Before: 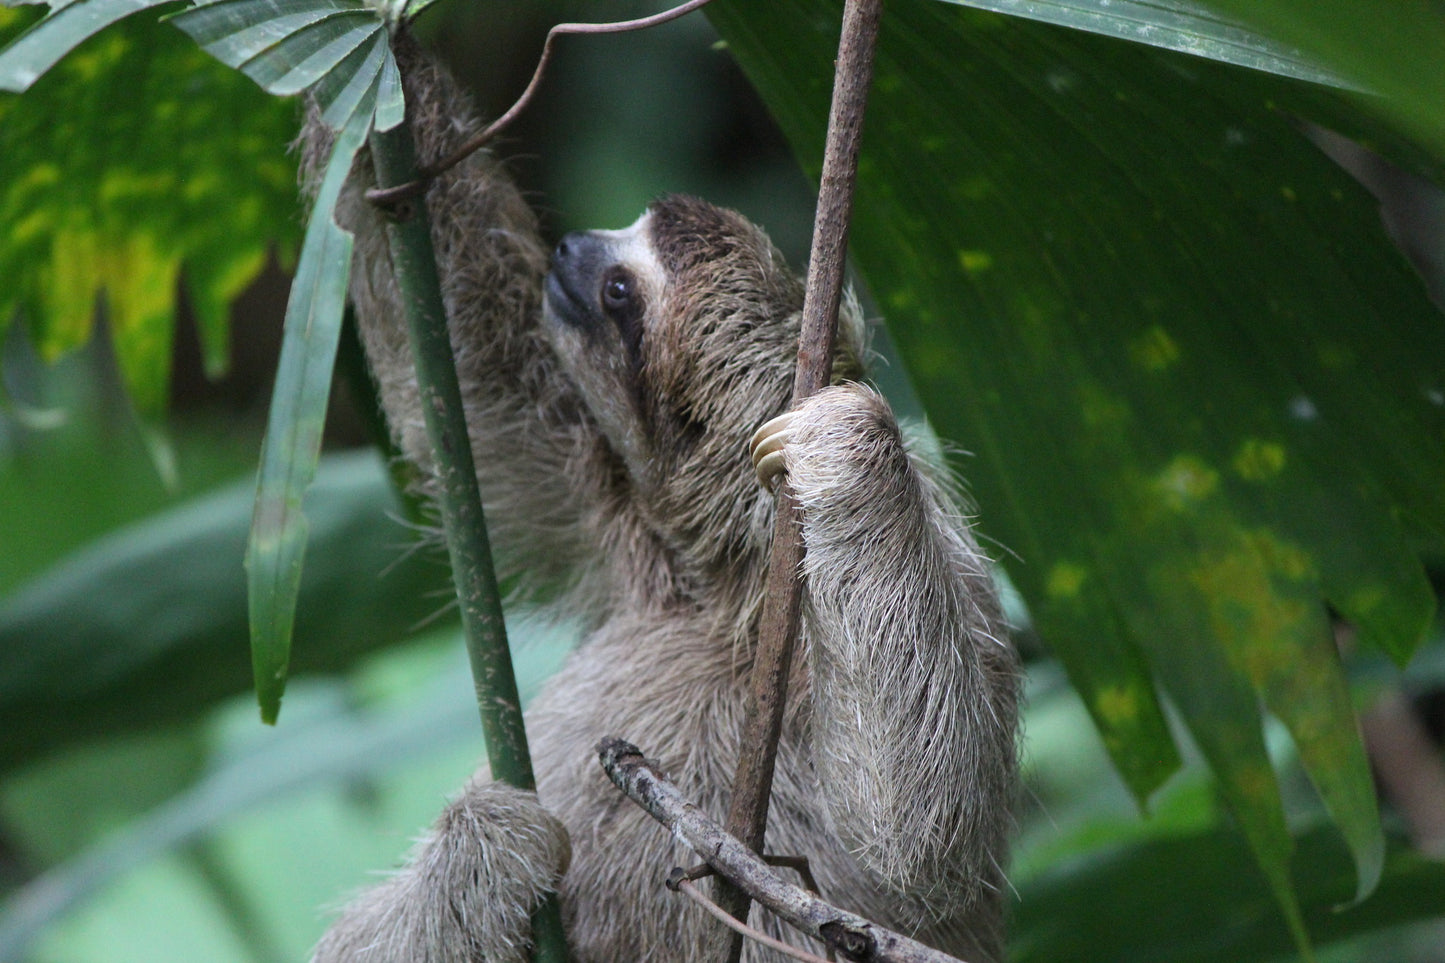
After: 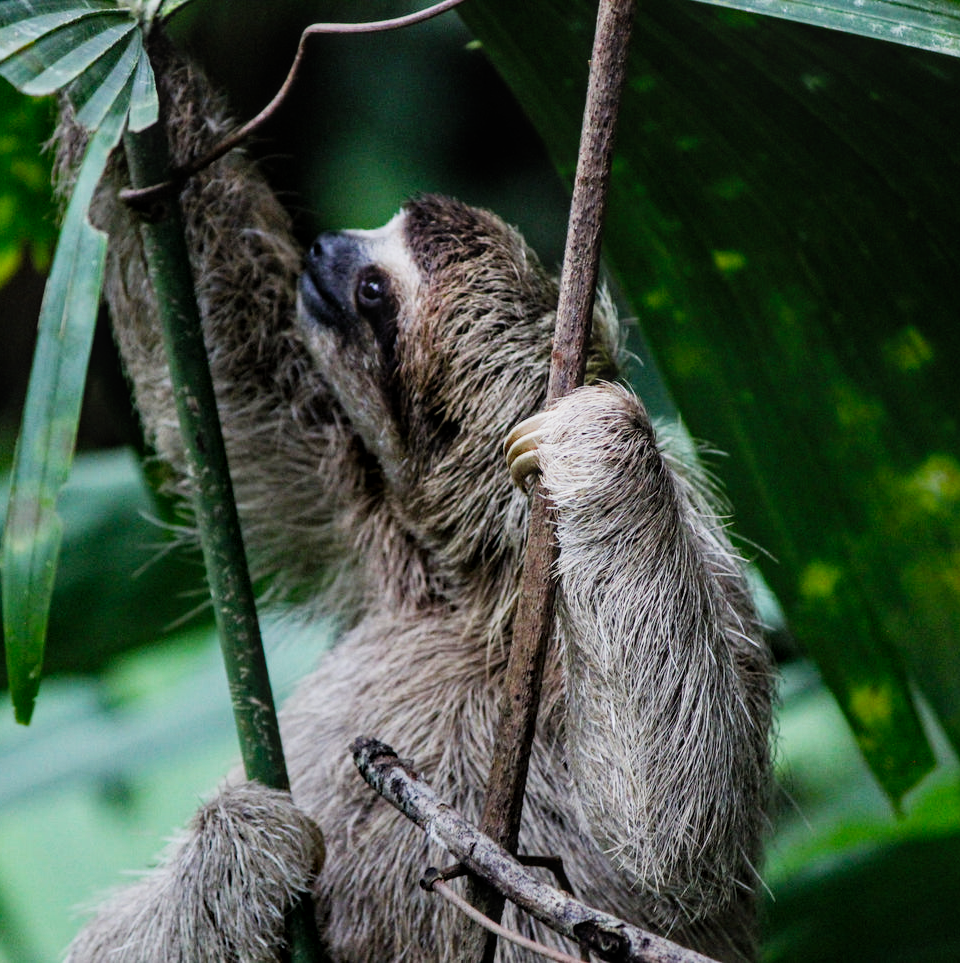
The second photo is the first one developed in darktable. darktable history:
haze removal: compatibility mode true, adaptive false
local contrast: on, module defaults
exposure: black level correction 0, exposure -0.802 EV, compensate highlight preservation false
filmic rgb: black relative exposure -7.65 EV, white relative exposure 4.56 EV, hardness 3.61, preserve chrominance no, color science v4 (2020), iterations of high-quality reconstruction 0, contrast in shadows soft
crop: left 17.051%, right 16.476%
tone curve: curves: ch0 [(0, 0.017) (0.259, 0.344) (0.593, 0.778) (0.786, 0.931) (1, 0.999)]; ch1 [(0, 0) (0.405, 0.387) (0.442, 0.47) (0.492, 0.5) (0.511, 0.503) (0.548, 0.596) (0.7, 0.795) (1, 1)]; ch2 [(0, 0) (0.411, 0.433) (0.5, 0.504) (0.535, 0.581) (1, 1)], preserve colors none
